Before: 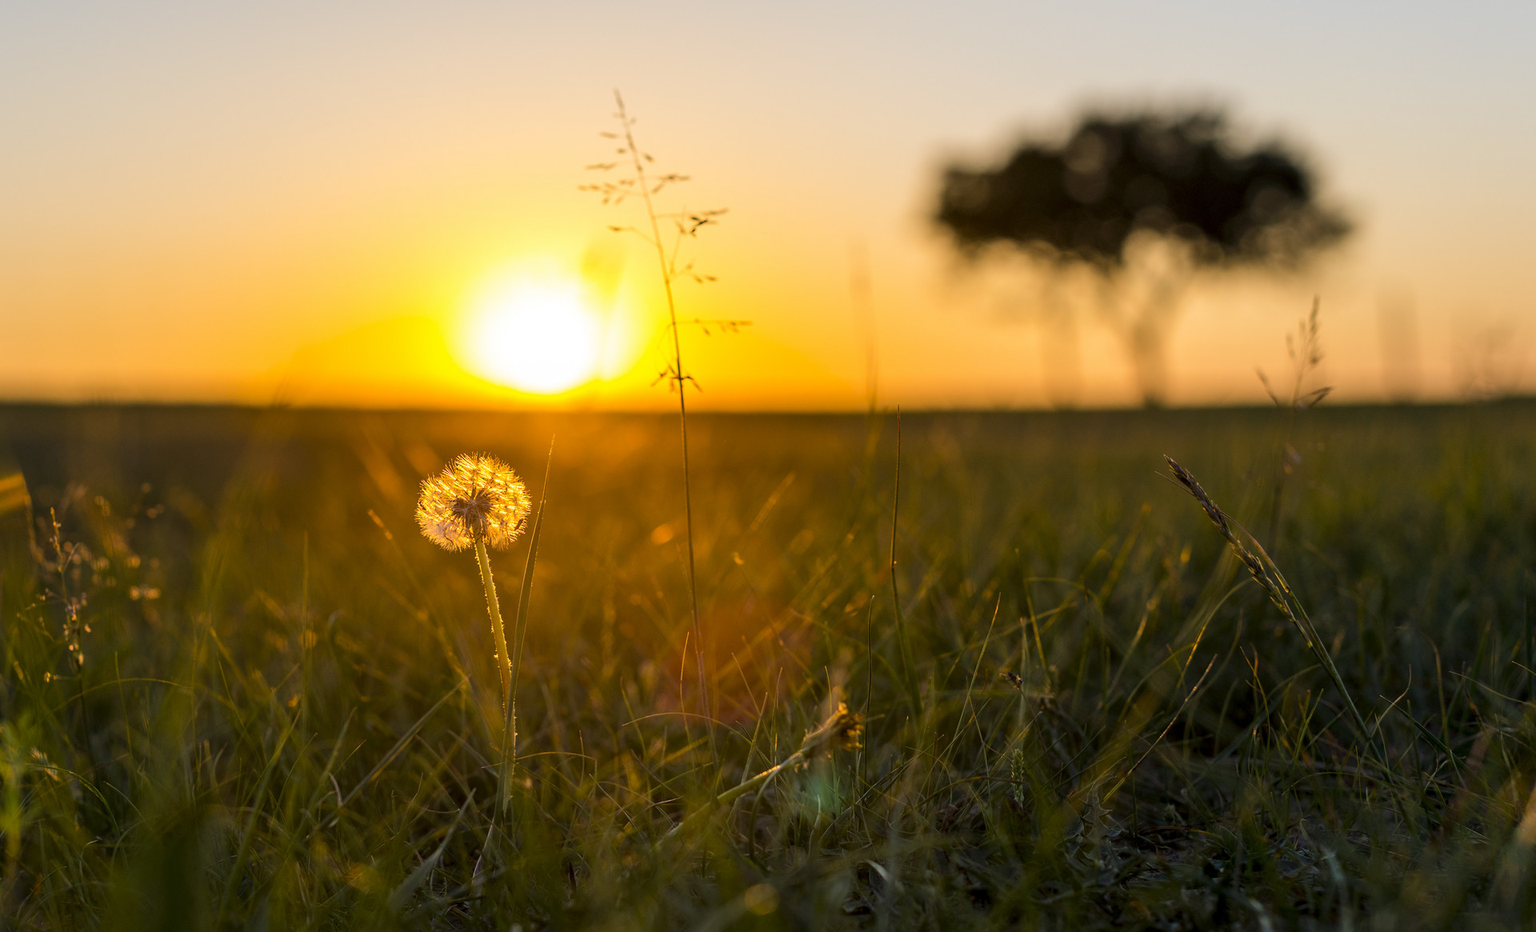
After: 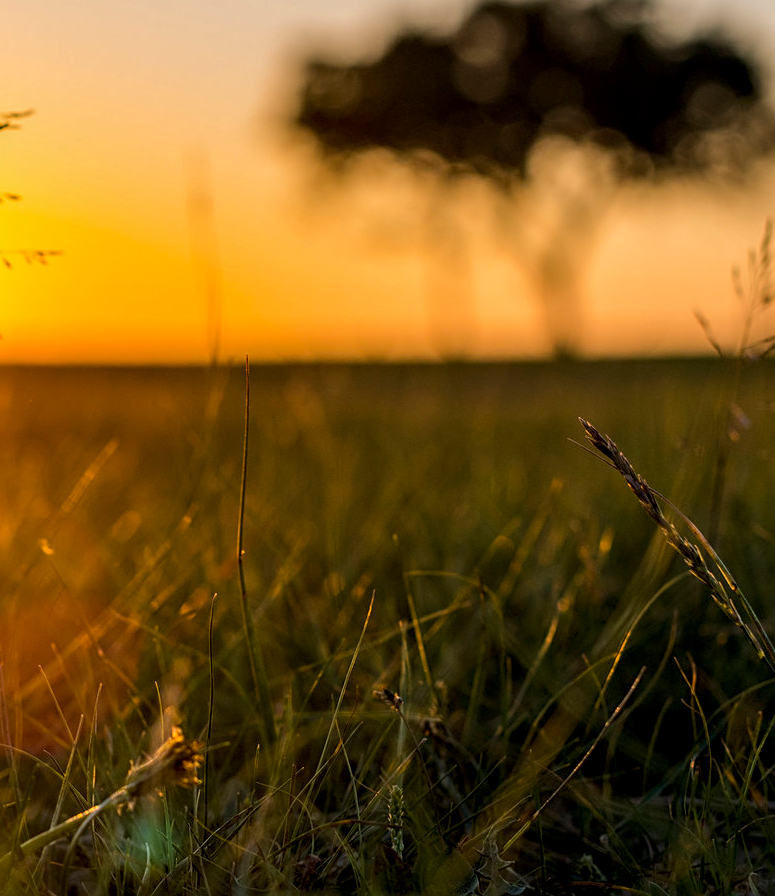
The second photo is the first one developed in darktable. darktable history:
shadows and highlights: shadows -20.09, white point adjustment -1.91, highlights -35.16
crop: left 45.638%, top 12.999%, right 13.997%, bottom 10.008%
sharpen: radius 2.496, amount 0.332
local contrast: detail 130%
